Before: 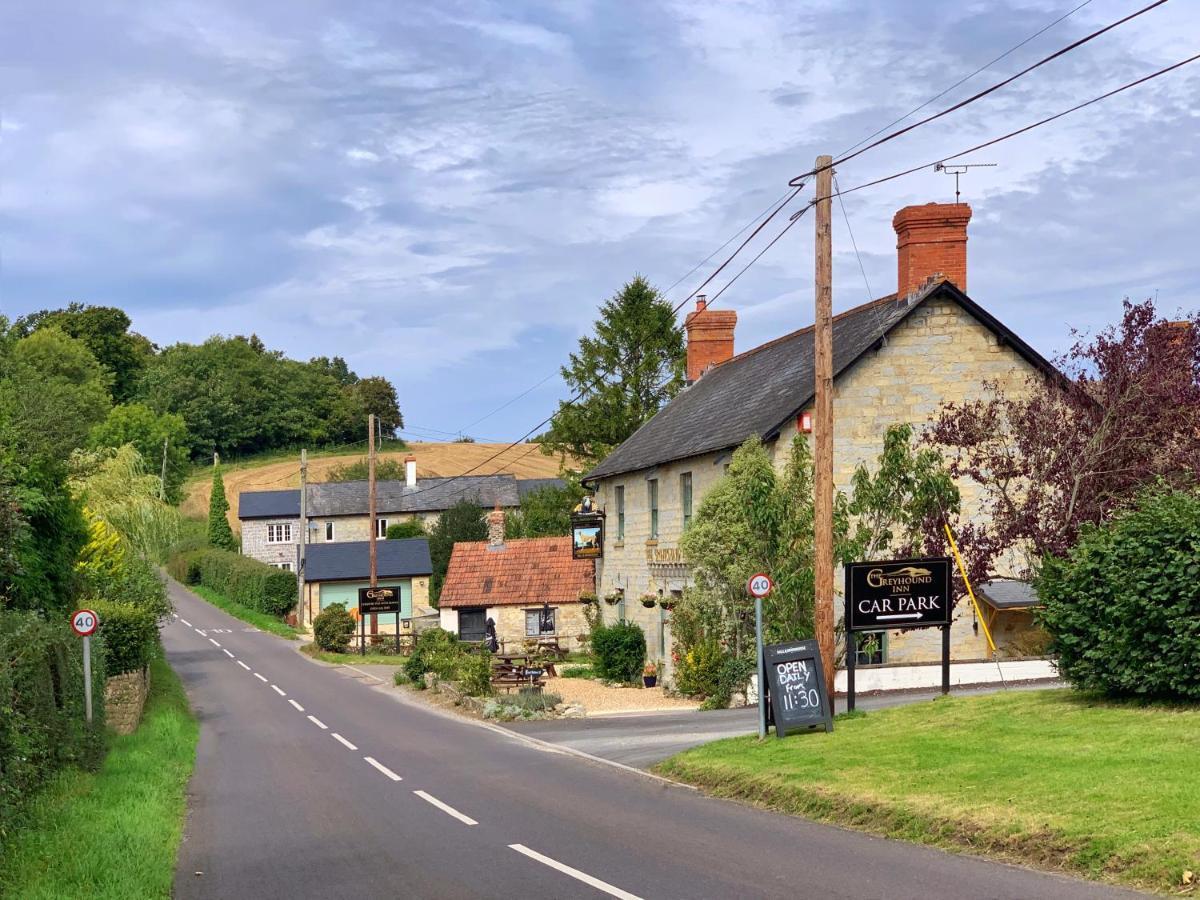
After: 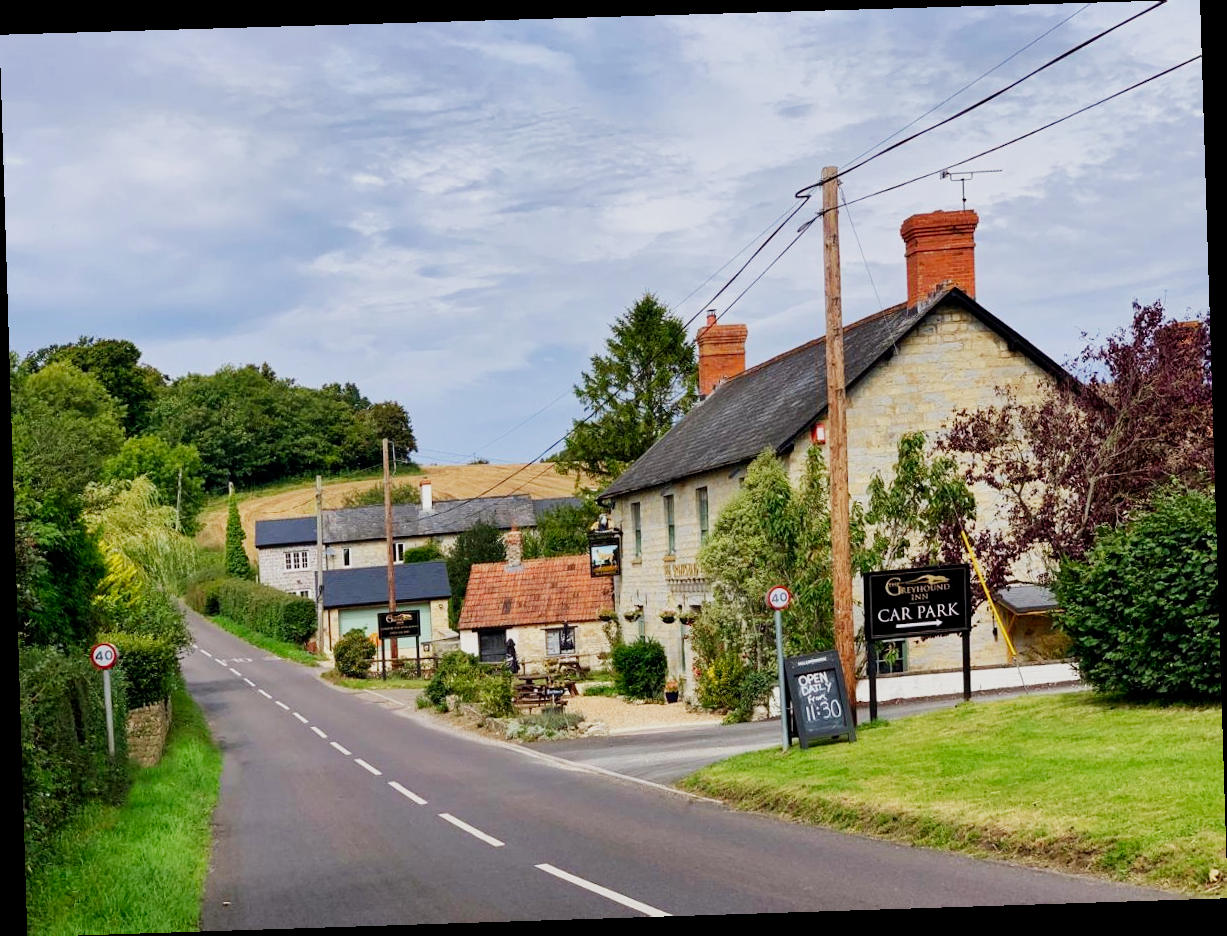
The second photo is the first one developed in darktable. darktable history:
rotate and perspective: rotation -1.77°, lens shift (horizontal) 0.004, automatic cropping off
filmic rgb: black relative exposure -16 EV, white relative exposure 5.31 EV, hardness 5.9, contrast 1.25, preserve chrominance no, color science v5 (2021)
white balance: emerald 1
